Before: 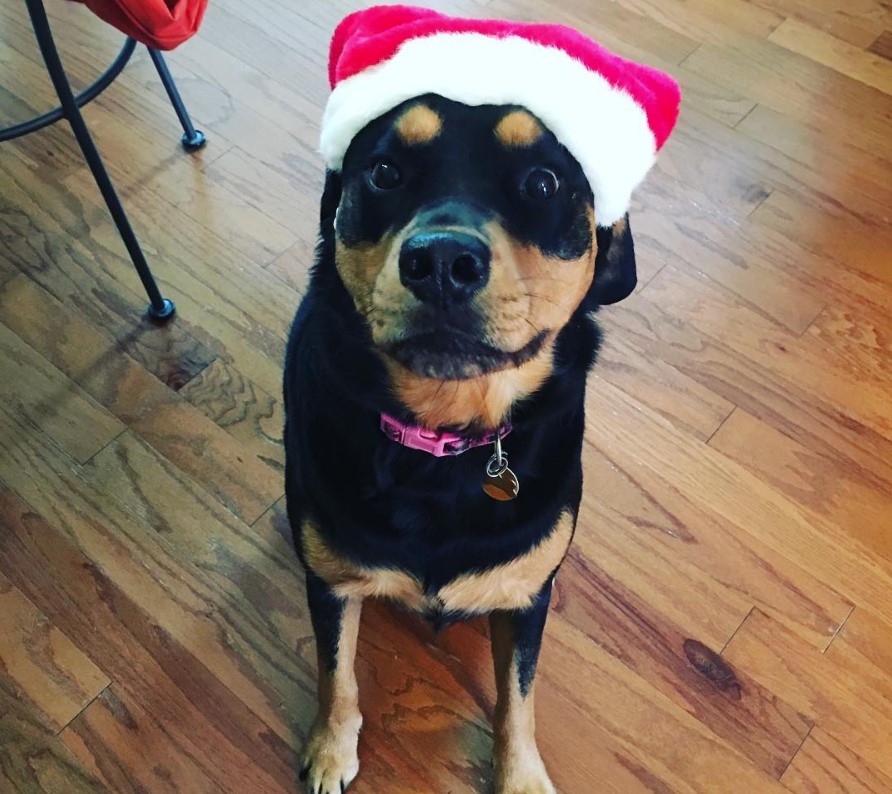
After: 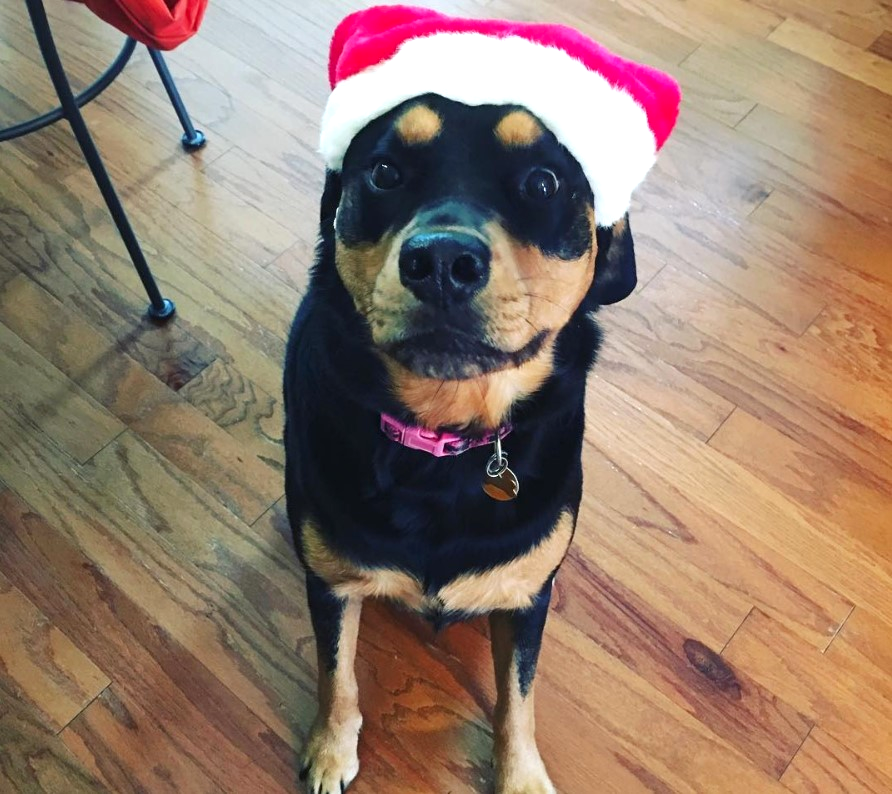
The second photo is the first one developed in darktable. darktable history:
color balance rgb: power › hue 329.3°, perceptual saturation grading › global saturation 0.623%, perceptual brilliance grading › global brilliance 11.625%, global vibrance -16.64%, contrast -5.691%
